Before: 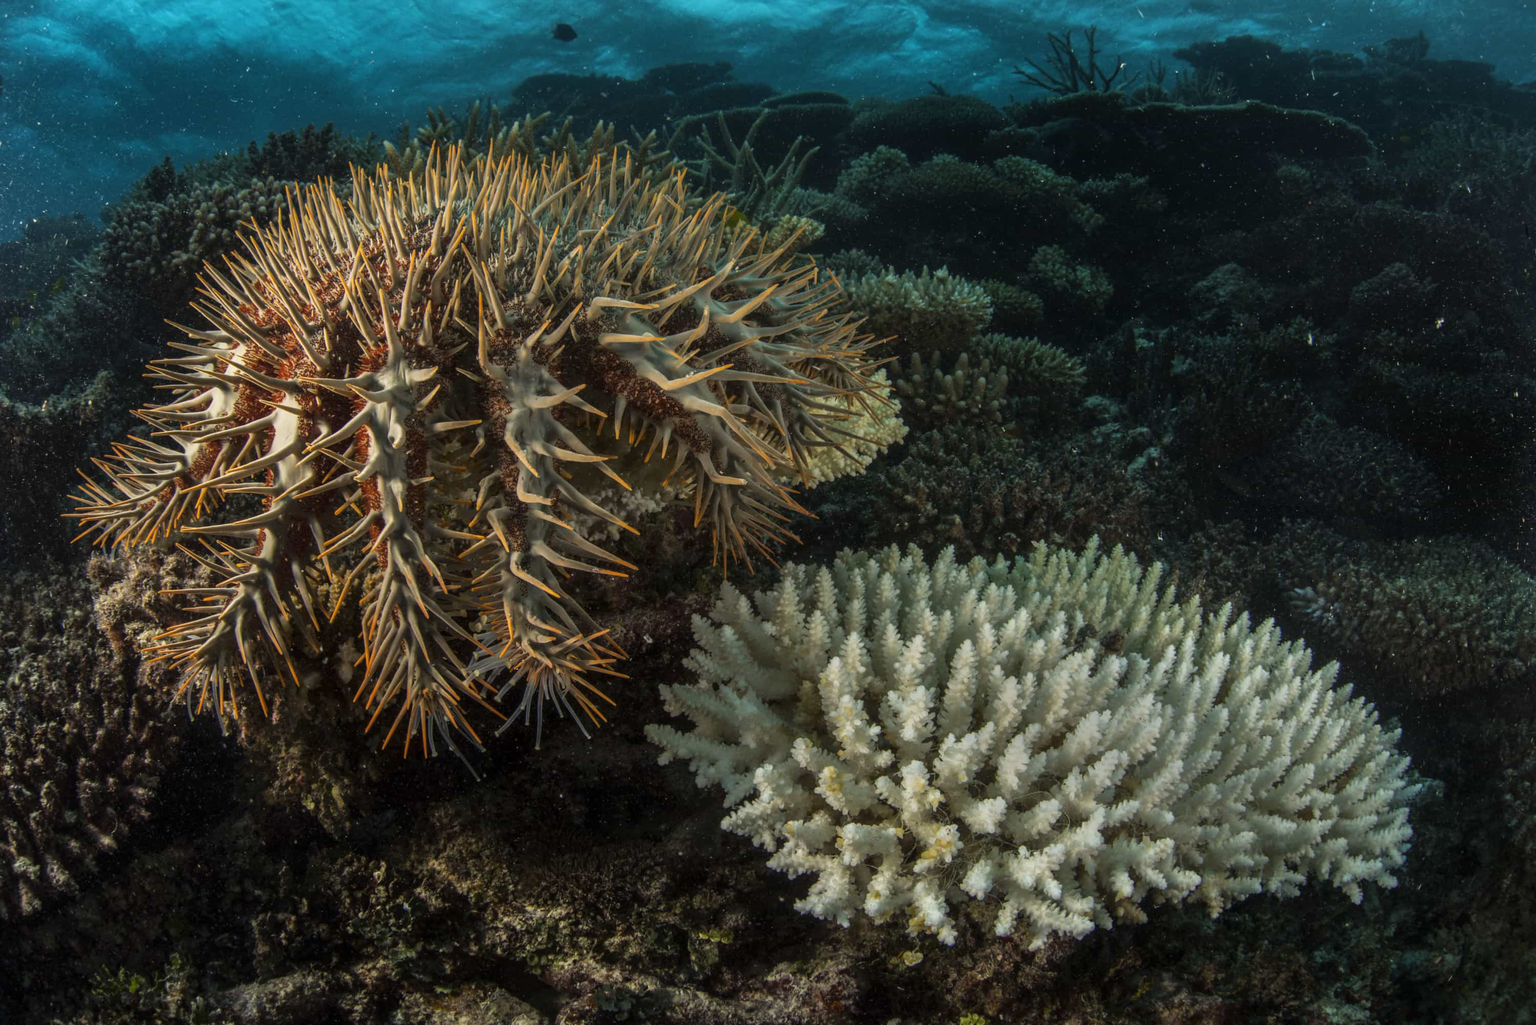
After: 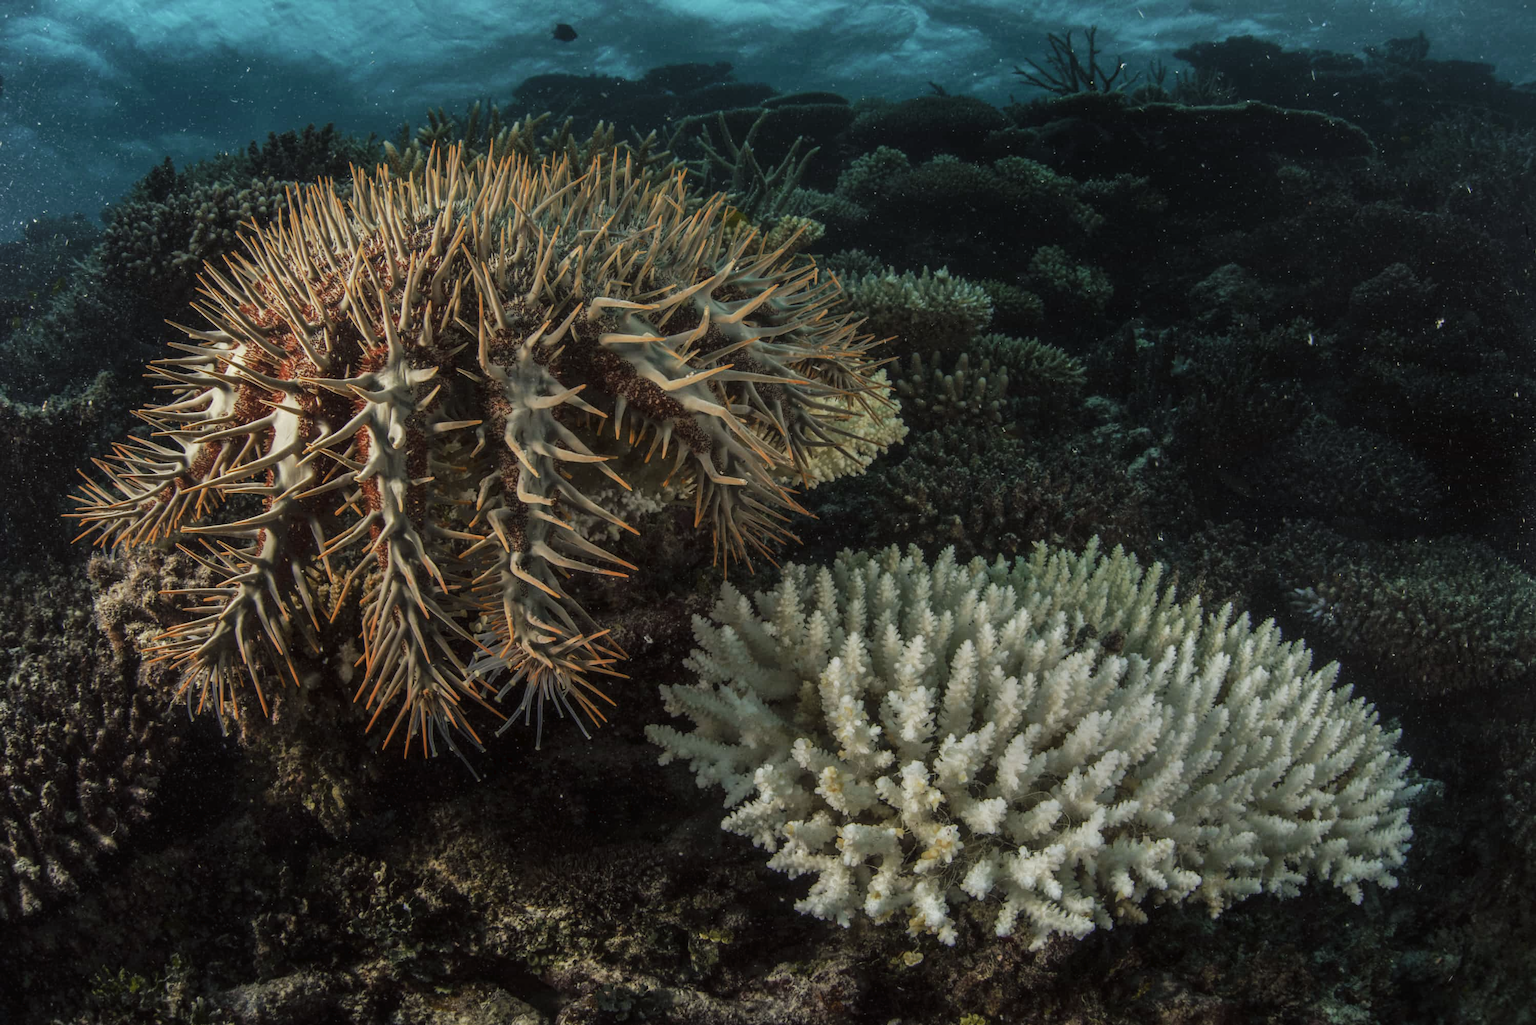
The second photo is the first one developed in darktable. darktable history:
tone curve: curves: ch0 [(0, 0) (0.003, 0.013) (0.011, 0.018) (0.025, 0.027) (0.044, 0.045) (0.069, 0.068) (0.1, 0.096) (0.136, 0.13) (0.177, 0.168) (0.224, 0.217) (0.277, 0.277) (0.335, 0.338) (0.399, 0.401) (0.468, 0.473) (0.543, 0.544) (0.623, 0.621) (0.709, 0.7) (0.801, 0.781) (0.898, 0.869) (1, 1)], preserve colors none
color look up table: target L [77.17, 92.2, 85.86, 82.94, 73.89, 72.81, 68.82, 55.02, 62.38, 54.94, 44.44, 31.47, 36.17, 26.34, 3.847, 201.6, 105.63, 84.84, 70.64, 56.8, 66.66, 50.66, 44.62, 59.13, 56.14, 40.84, 30.35, 25.38, 8.279, 76.39, 70.86, 66.22, 52.49, 58.24, 56.06, 55.3, 53.09, 39.46, 30.59, 33.04, 34.81, 16.77, 6.282, 87.61, 85.16, 73.14, 66.99, 73.43, 43.52], target a [-9.289, -9.469, -23.41, -50.82, -63.08, -17.8, -55.18, -49.32, -19.18, -3.436, -7.22, -31.94, -25.65, -13.88, -0.351, 0, 0, -8.184, 20.26, 19.96, 36.57, 15.82, 47.09, 55.7, 40.14, 53.33, 10.2, 35.38, 18.86, 13.52, 24.82, 18.84, 52.12, 3.066, 45.23, 6.35, 53.33, 12.24, 0, 21.93, 27.53, 15, 6.969, -52.16, -7.954, -17.75, -41.88, -14.54, -2.953], target b [47.11, 22.19, 2.321, 23.51, 44.08, 46.53, 30.59, 40.07, 33.96, 16.53, 36.54, 31.41, 4.73, 28.23, 4.798, -0.001, -0.004, 33.51, 15.29, 44.56, 31.74, 42.5, 3.077, 1.883, 2.078, 36.66, 26.05, 18.29, 8.201, -9.672, -34.92, -26.4, -48.31, -7.182, -17.81, -61.19, -54.74, -57.99, -0.003, -17.42, -69.01, -36.98, -19, 3.519, -4.096, -20.65, 2.198, -35.22, -27.32], num patches 49
